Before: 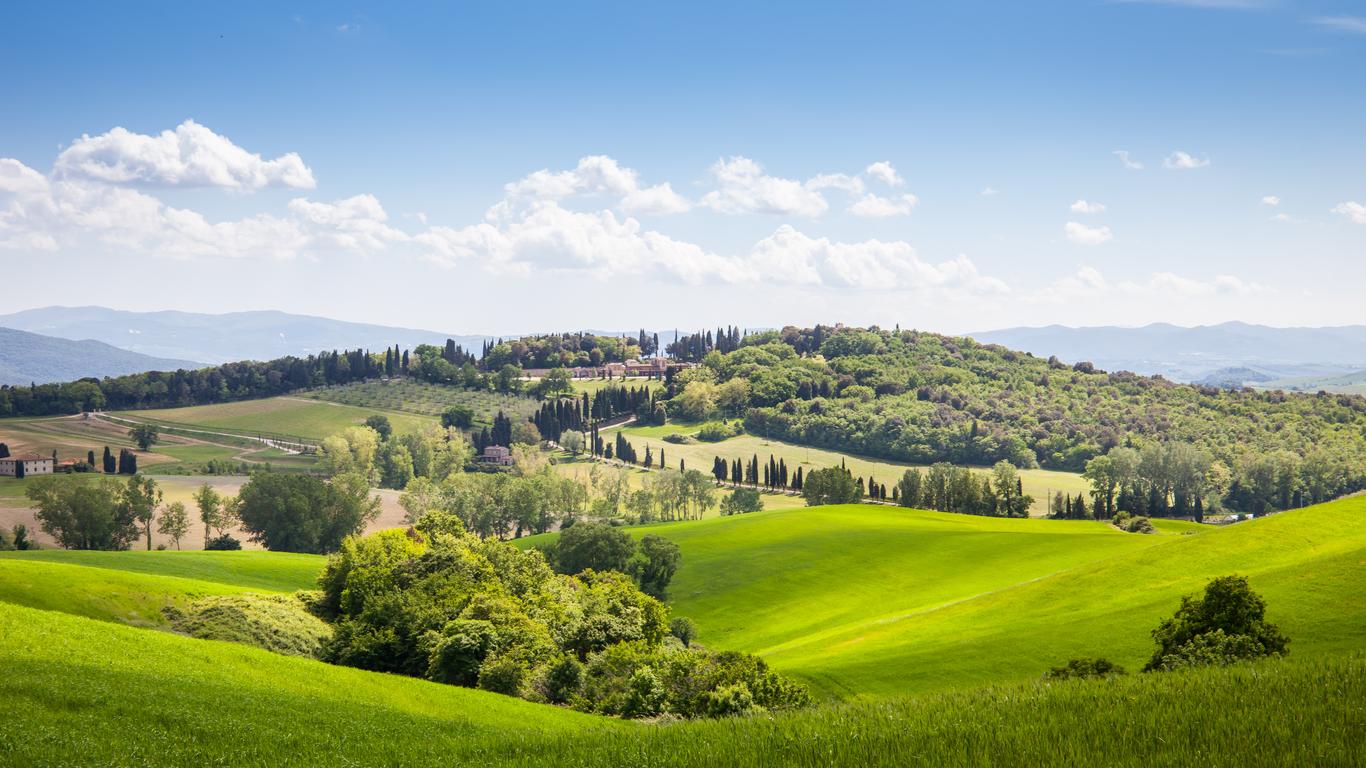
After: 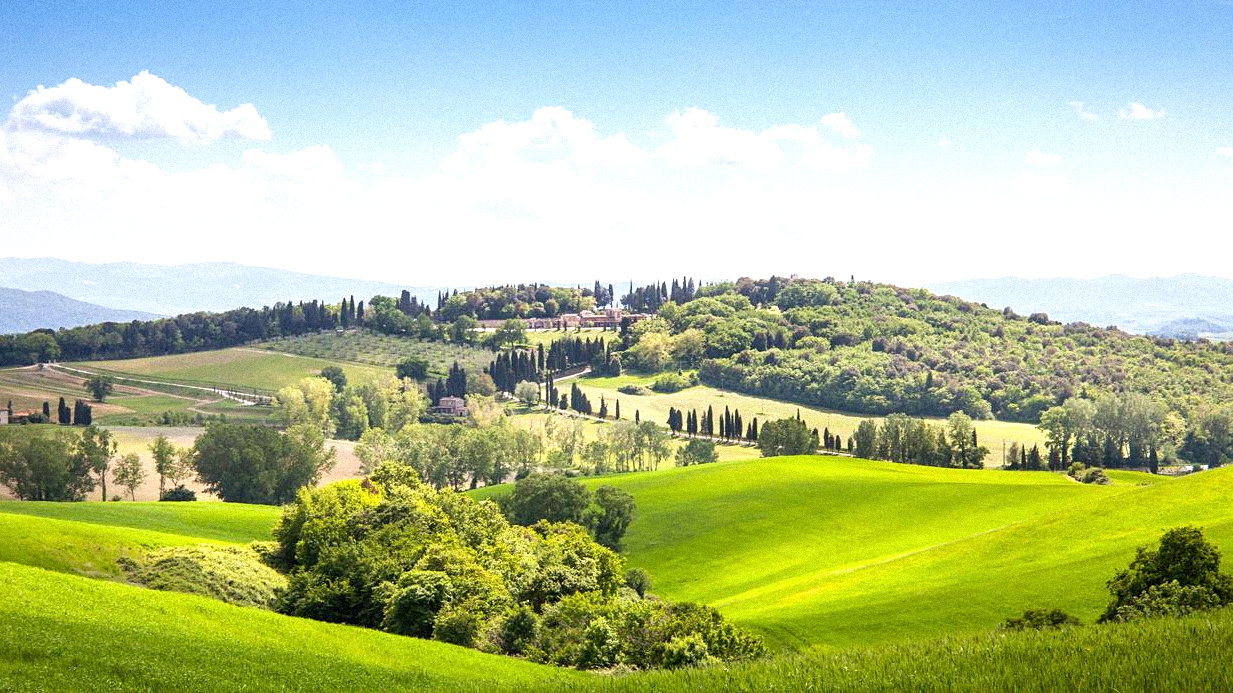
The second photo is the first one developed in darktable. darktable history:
exposure: black level correction 0.001, exposure 0.5 EV, compensate exposure bias true, compensate highlight preservation false
crop: left 3.305%, top 6.436%, right 6.389%, bottom 3.258%
sharpen: amount 0.2
grain: mid-tones bias 0%
